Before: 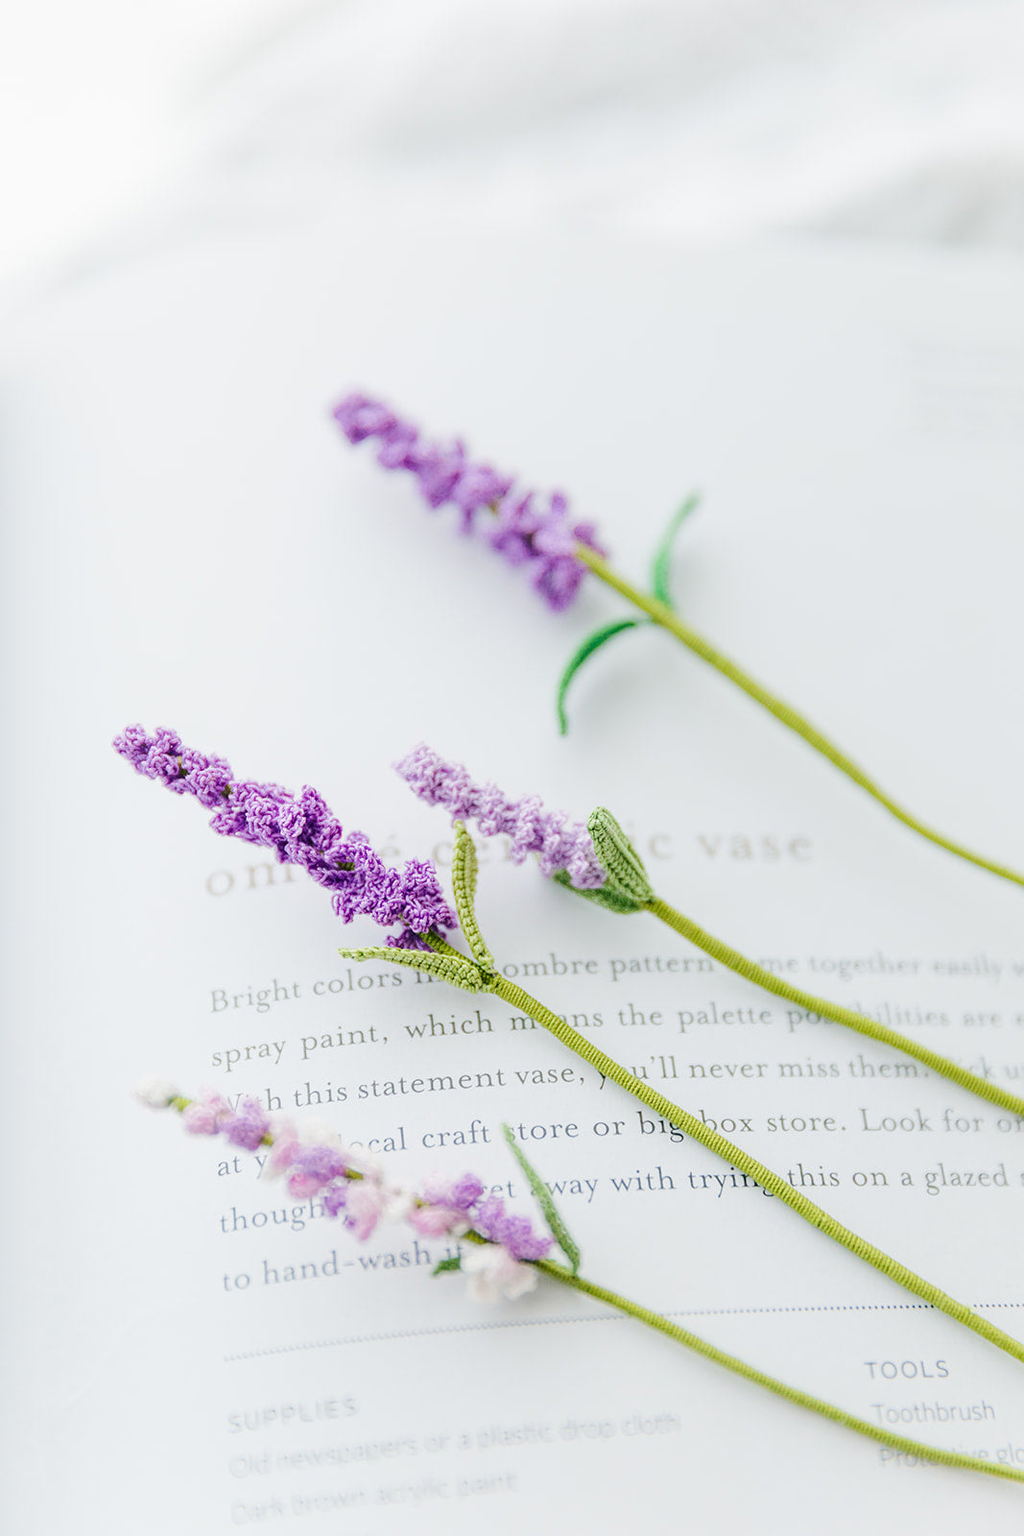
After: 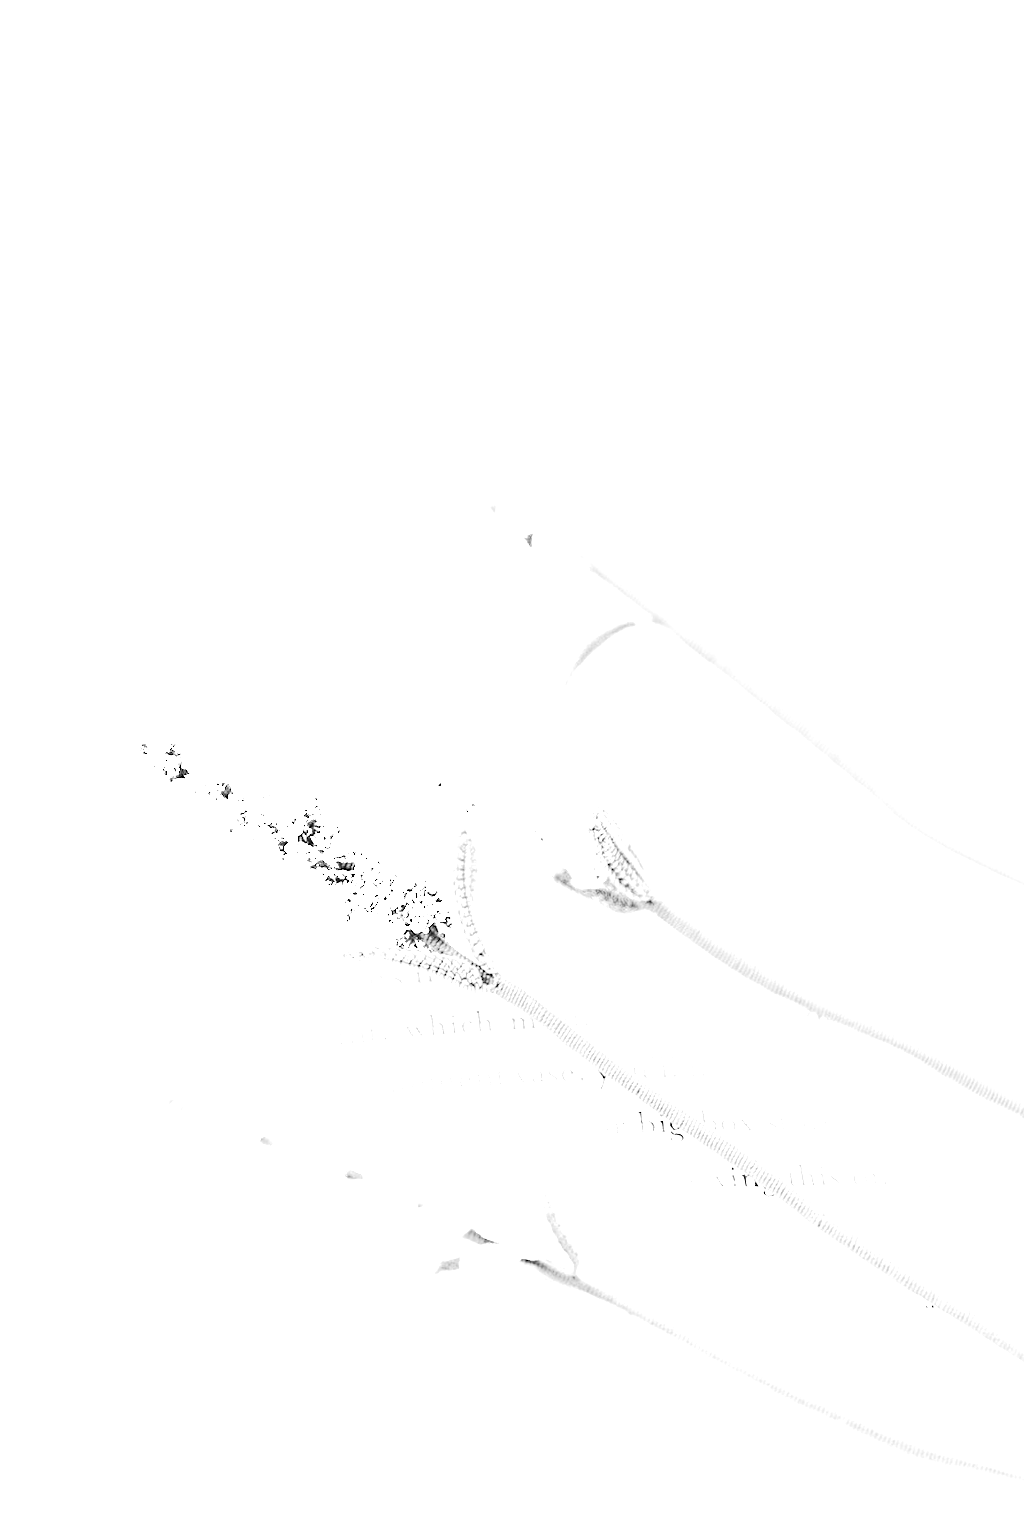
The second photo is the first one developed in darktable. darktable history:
contrast brightness saturation: contrast 0.296
exposure: exposure 2.175 EV, compensate highlight preservation false
color zones: curves: ch0 [(0, 0.613) (0.01, 0.613) (0.245, 0.448) (0.498, 0.529) (0.642, 0.665) (0.879, 0.777) (0.99, 0.613)]; ch1 [(0, 0) (0.143, 0) (0.286, 0) (0.429, 0) (0.571, 0) (0.714, 0) (0.857, 0)]
